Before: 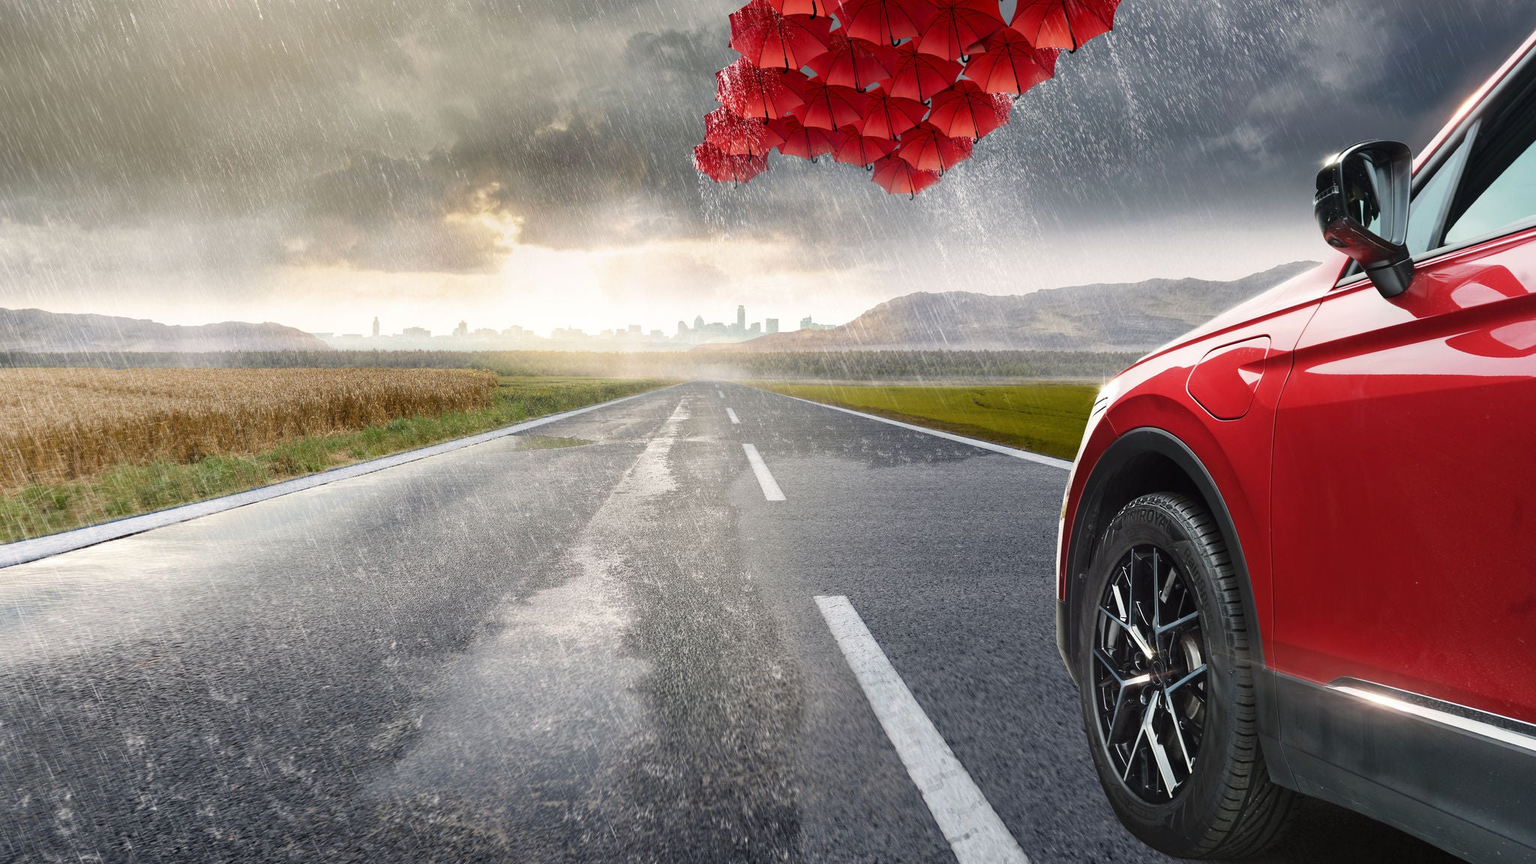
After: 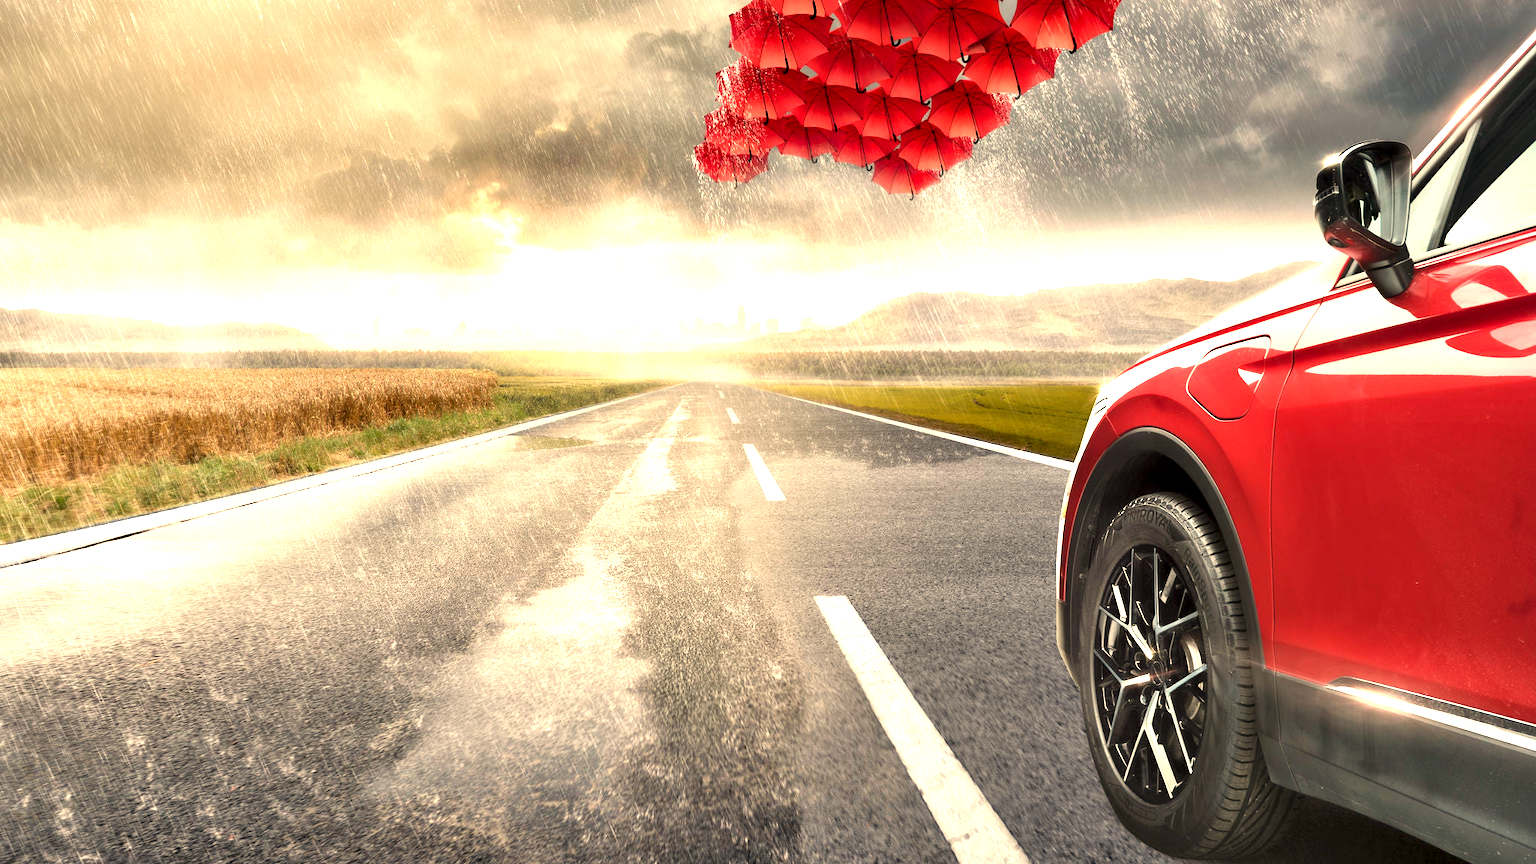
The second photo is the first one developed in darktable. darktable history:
exposure: black level correction 0, exposure 1 EV, compensate exposure bias true, compensate highlight preservation false
contrast equalizer: y [[0.514, 0.573, 0.581, 0.508, 0.5, 0.5], [0.5 ×6], [0.5 ×6], [0 ×6], [0 ×6]]
white balance: red 1.138, green 0.996, blue 0.812
